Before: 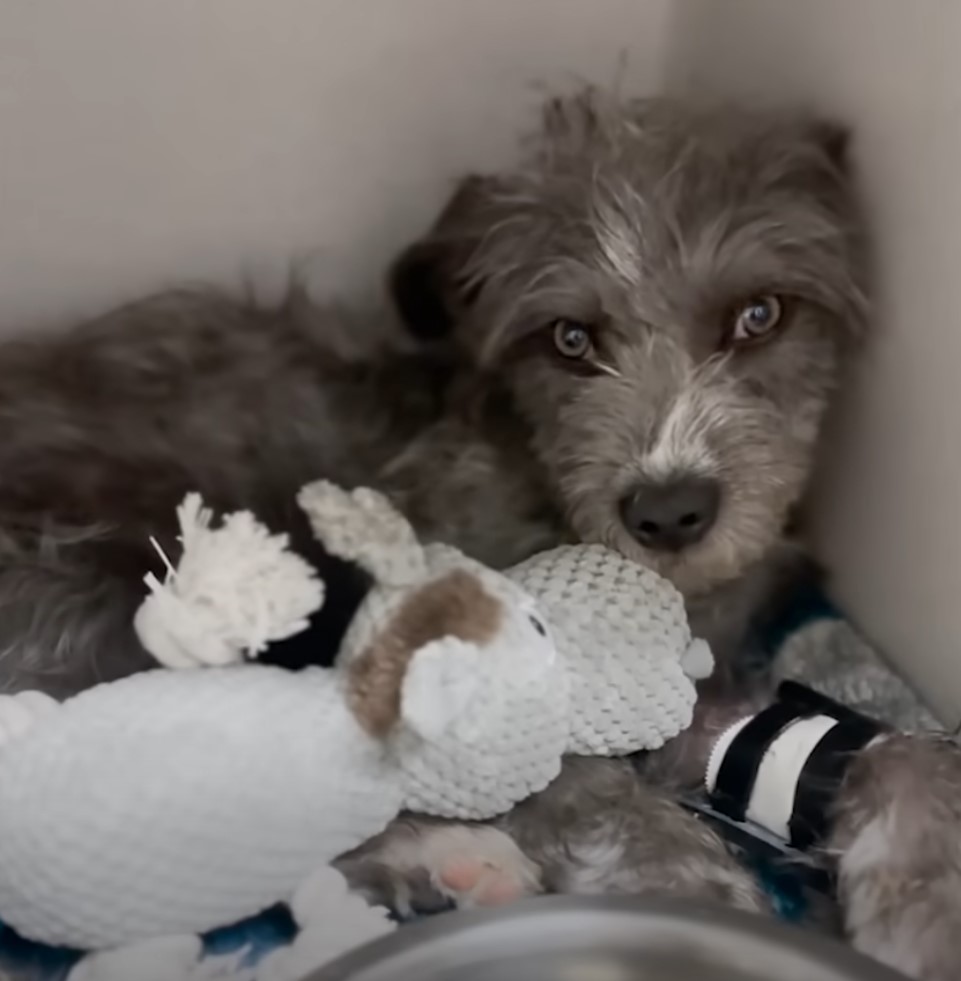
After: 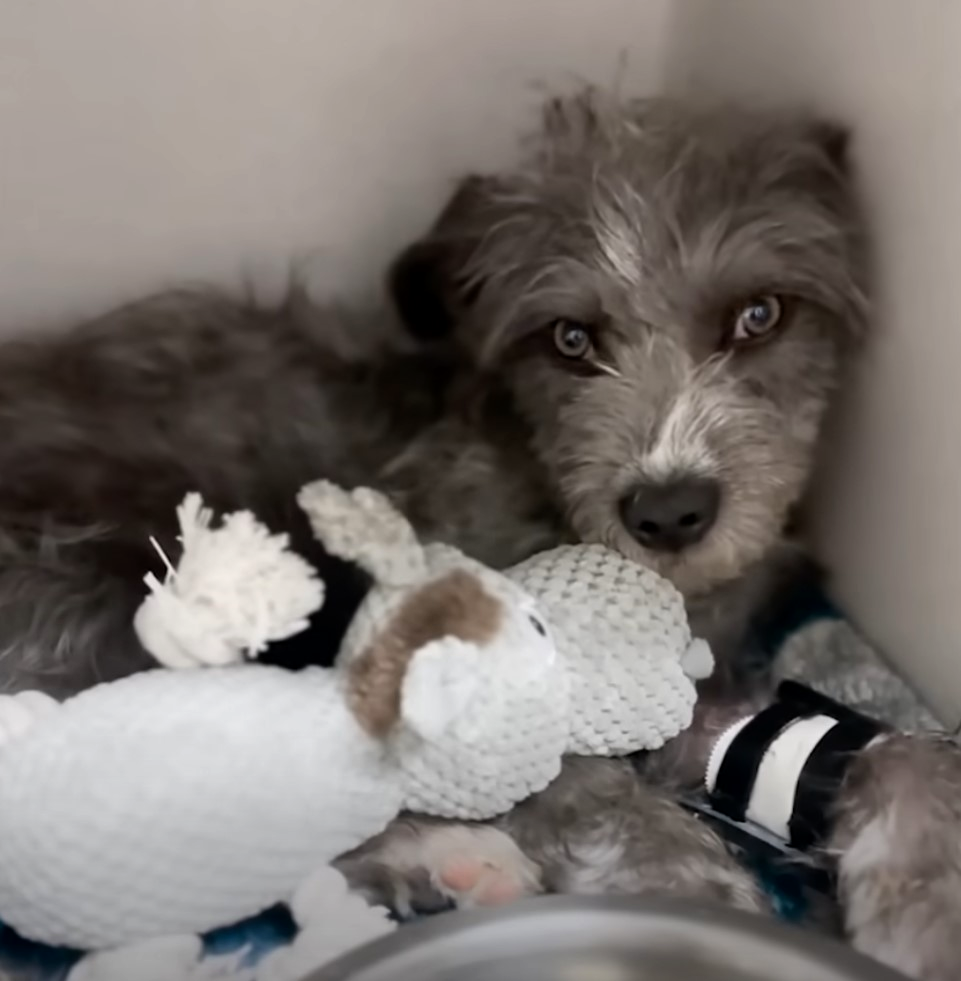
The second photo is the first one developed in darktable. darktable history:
tone equalizer: -8 EV -0.407 EV, -7 EV -0.406 EV, -6 EV -0.329 EV, -5 EV -0.252 EV, -3 EV 0.242 EV, -2 EV 0.325 EV, -1 EV 0.394 EV, +0 EV 0.419 EV, mask exposure compensation -0.503 EV
exposure: black level correction 0.001, compensate highlight preservation false
